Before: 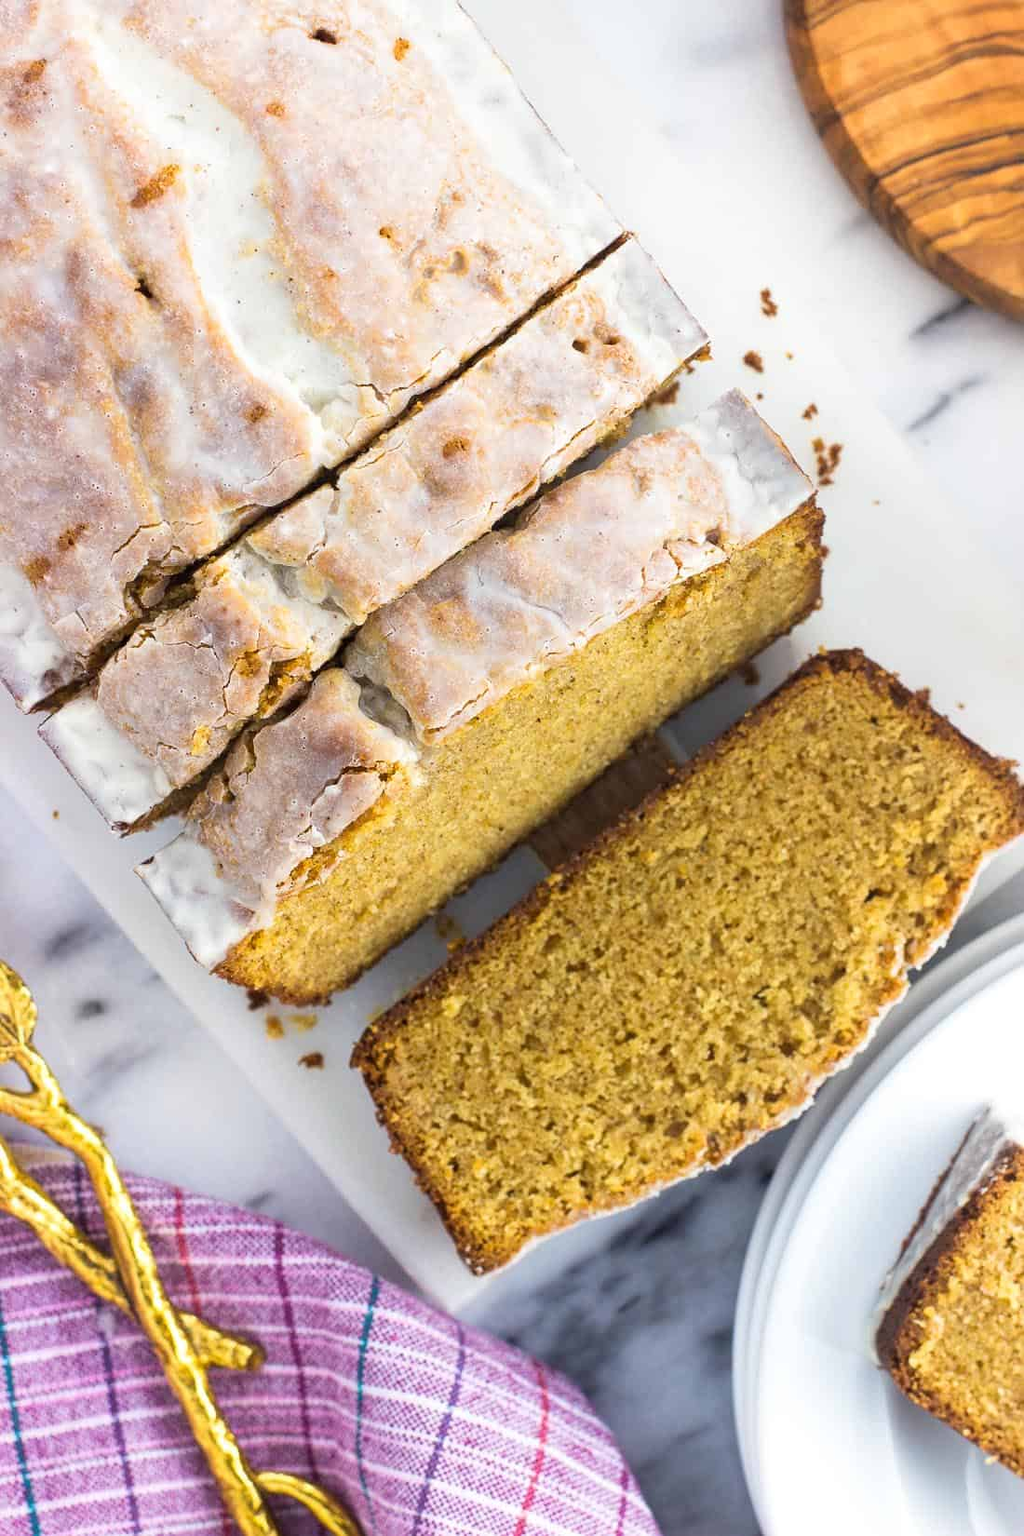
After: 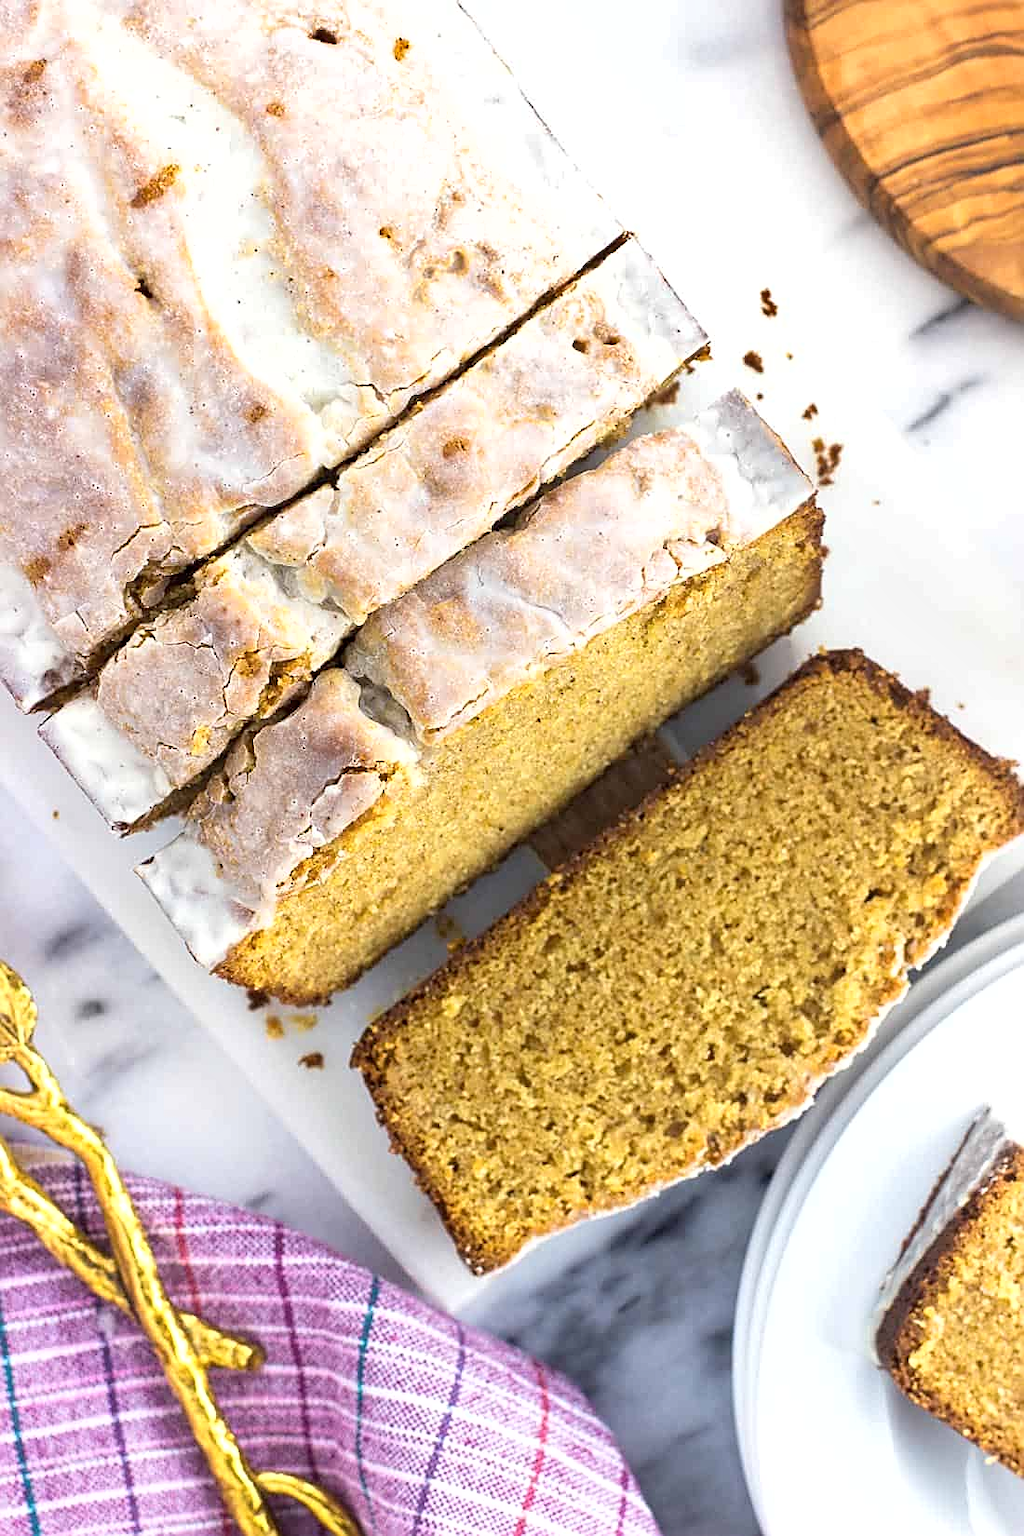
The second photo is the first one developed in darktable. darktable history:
exposure: black level correction 0.001, compensate highlight preservation false
tone equalizer: on, module defaults
sharpen: on, module defaults
shadows and highlights: radius 46.26, white point adjustment 6.82, compress 79.58%, soften with gaussian
